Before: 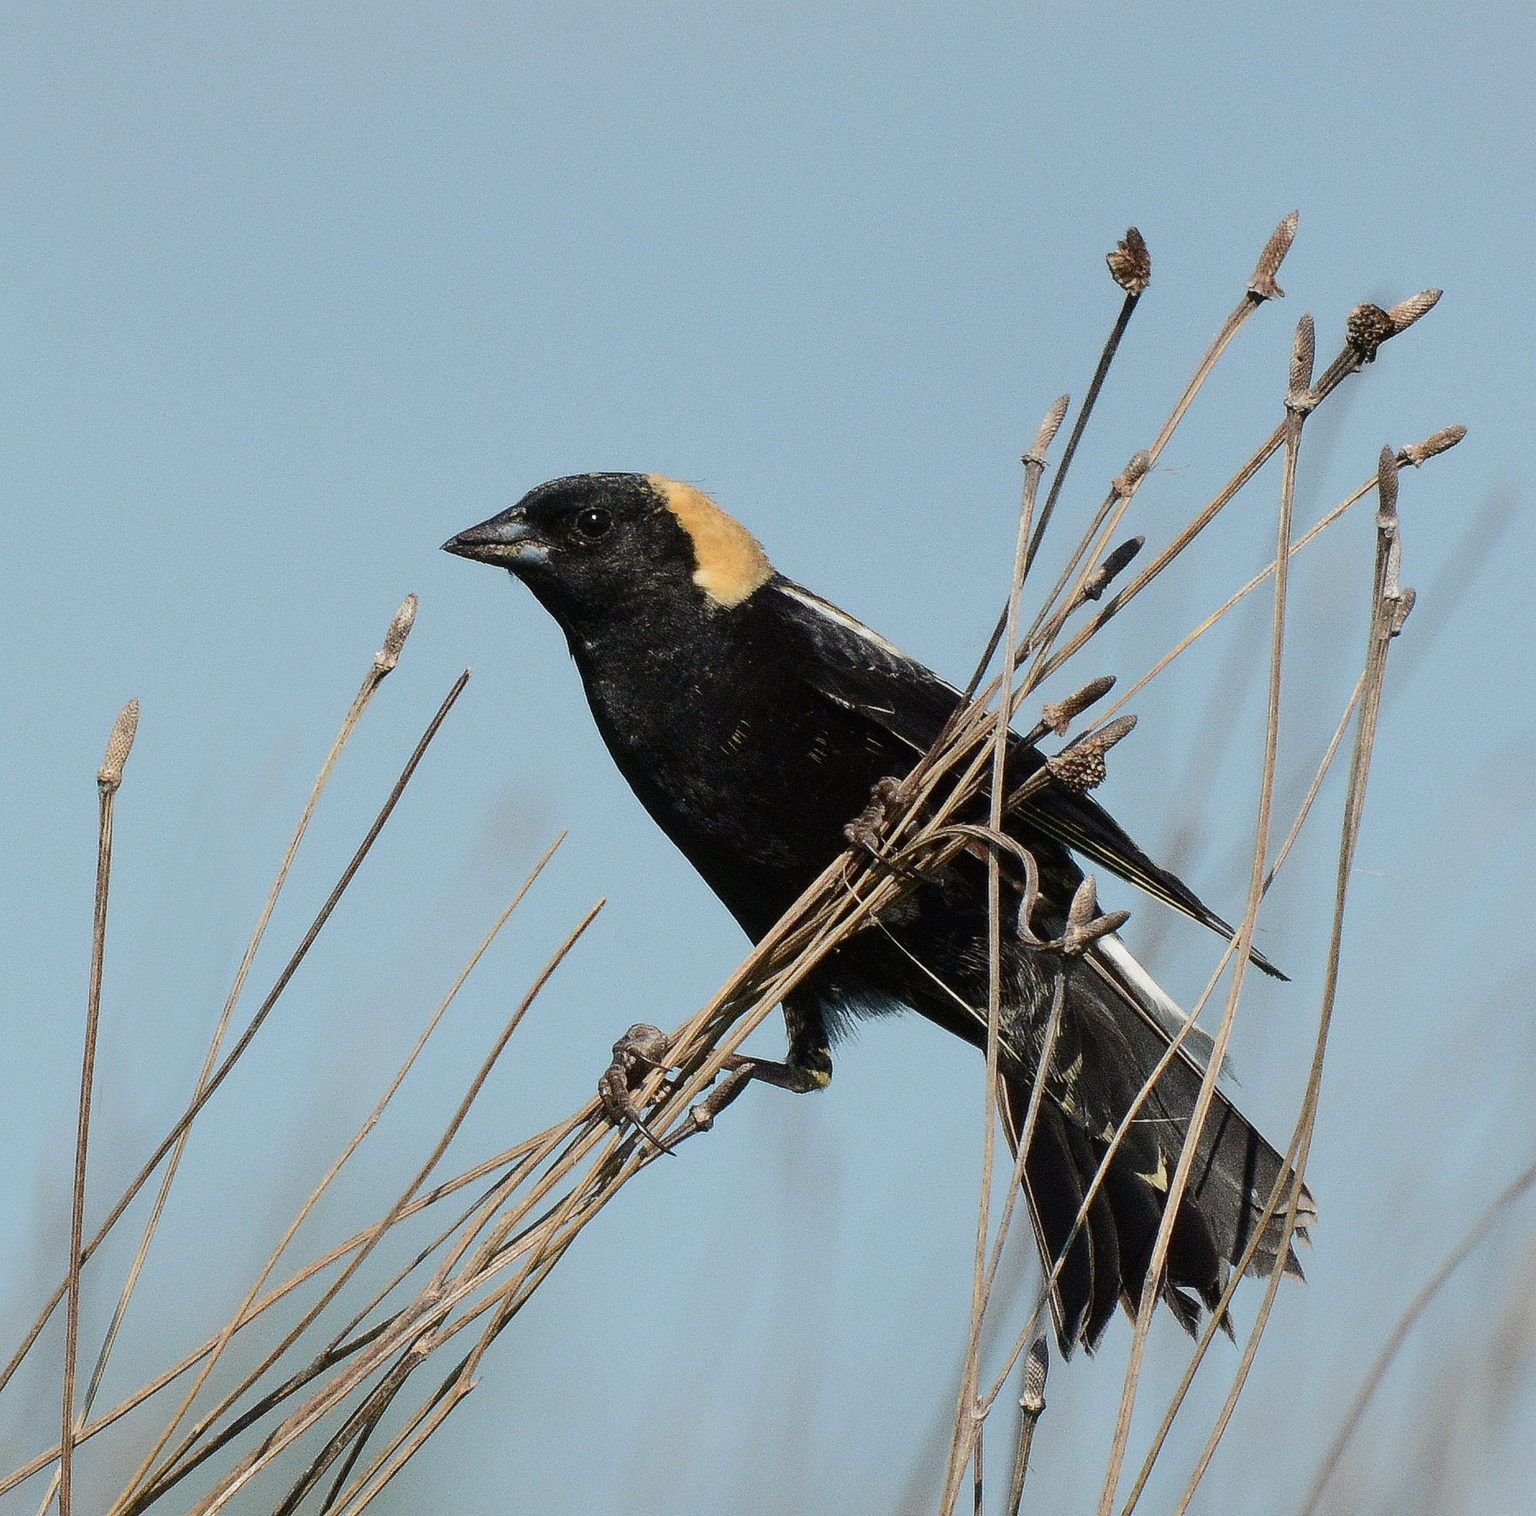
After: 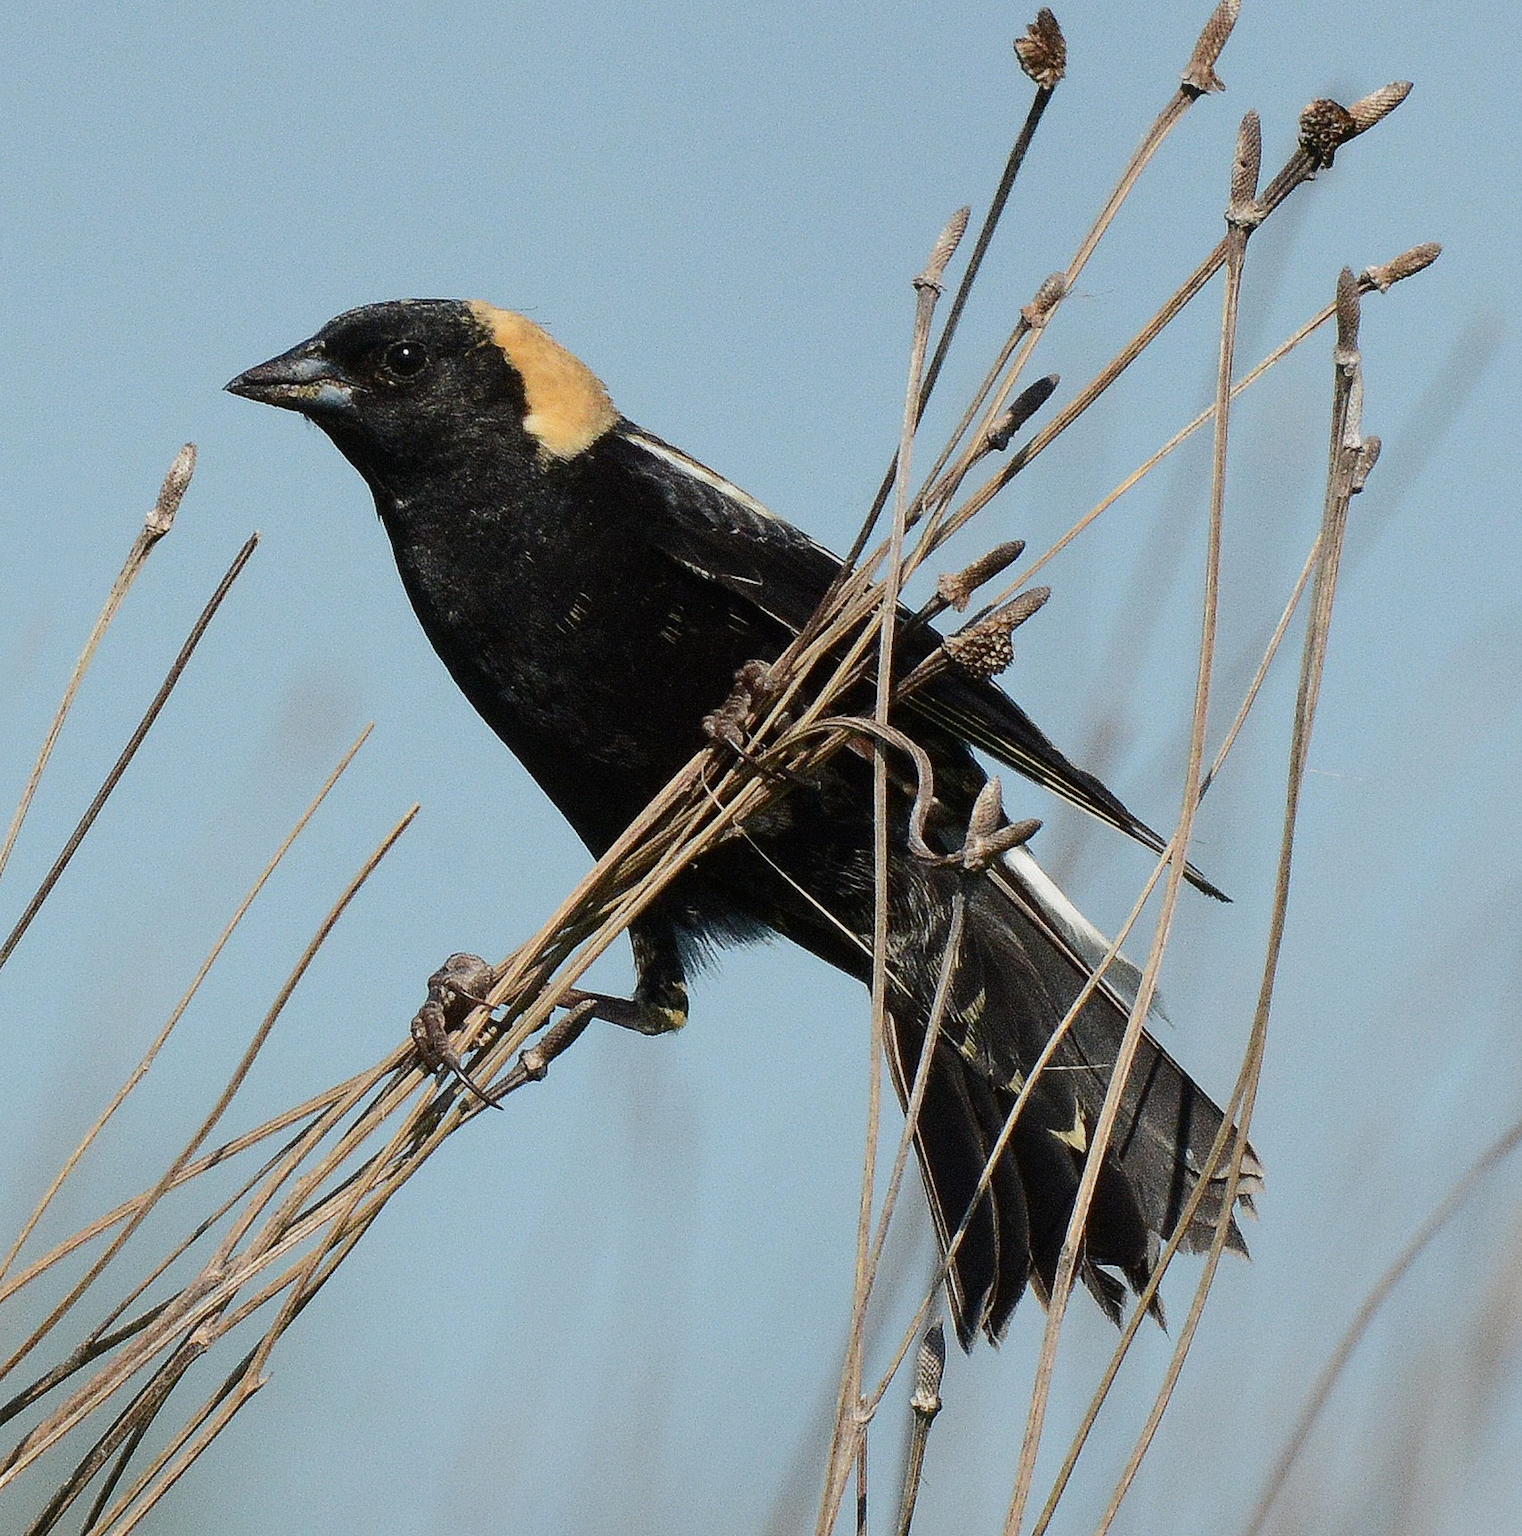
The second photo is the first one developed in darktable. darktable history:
crop: left 16.441%, top 14.585%
